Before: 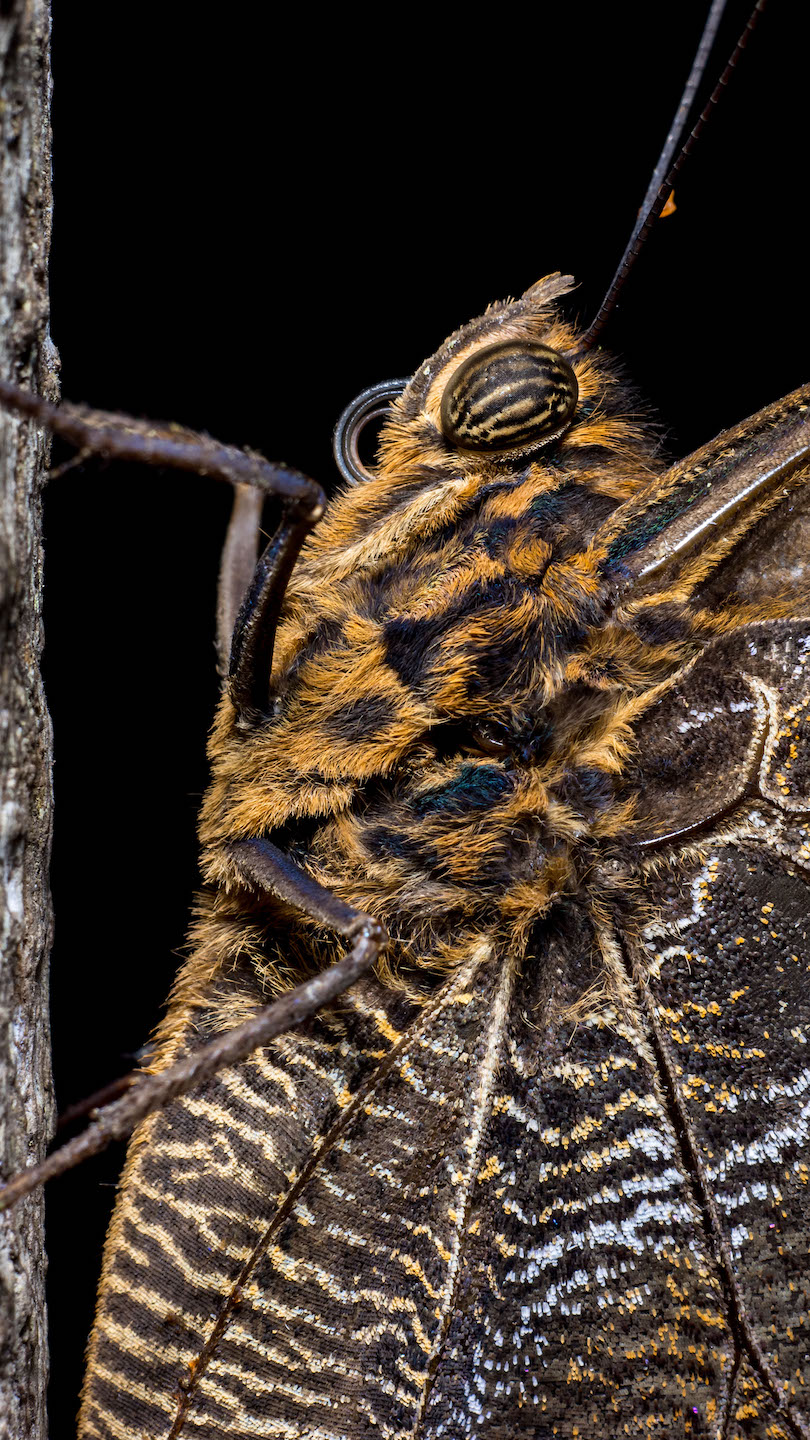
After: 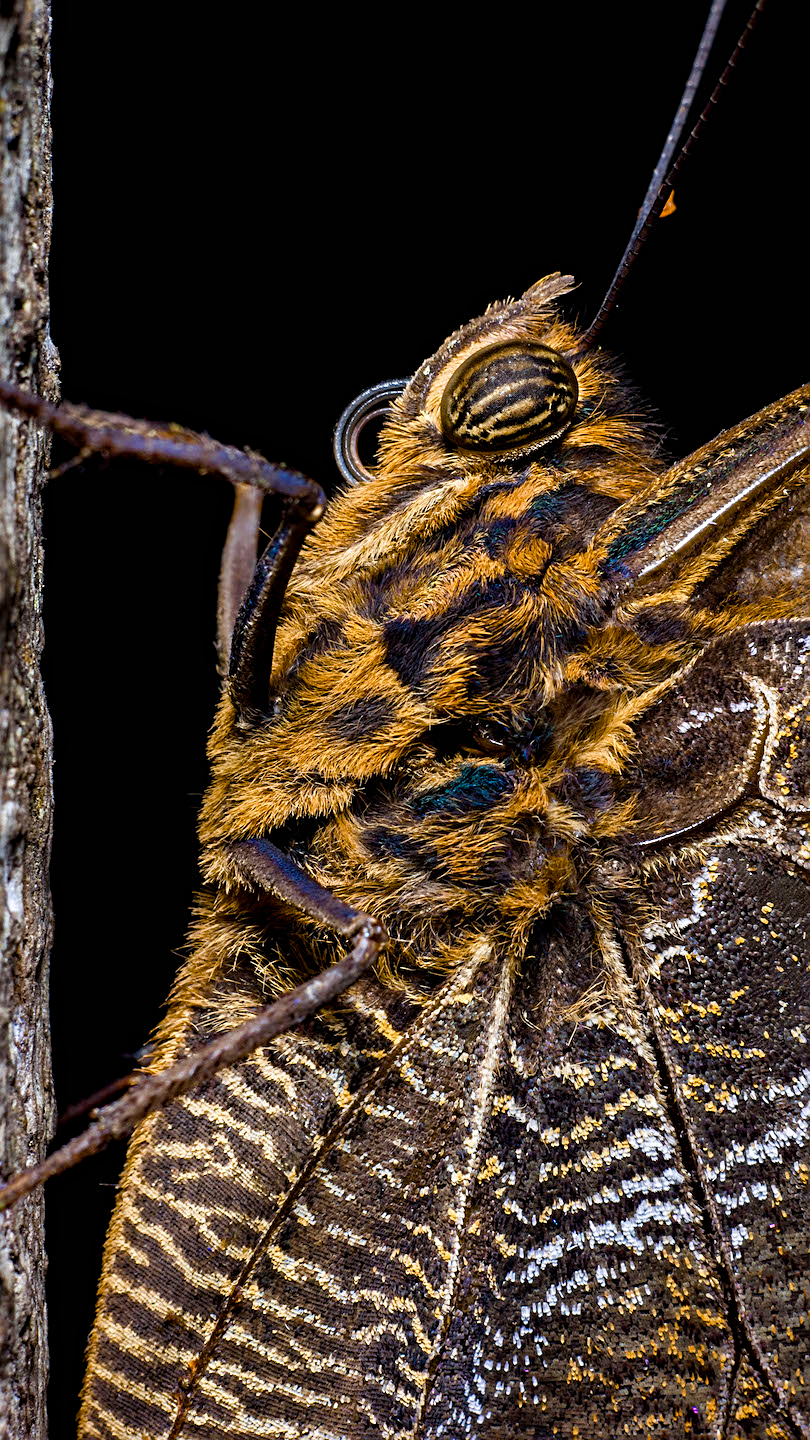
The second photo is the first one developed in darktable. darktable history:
sharpen: amount 0.495
color balance rgb: highlights gain › chroma 0.207%, highlights gain › hue 330.43°, linear chroma grading › global chroma 14.572%, perceptual saturation grading › global saturation 0.981%, perceptual saturation grading › highlights -17.237%, perceptual saturation grading › mid-tones 32.584%, perceptual saturation grading › shadows 50.439%
haze removal: compatibility mode true, adaptive false
